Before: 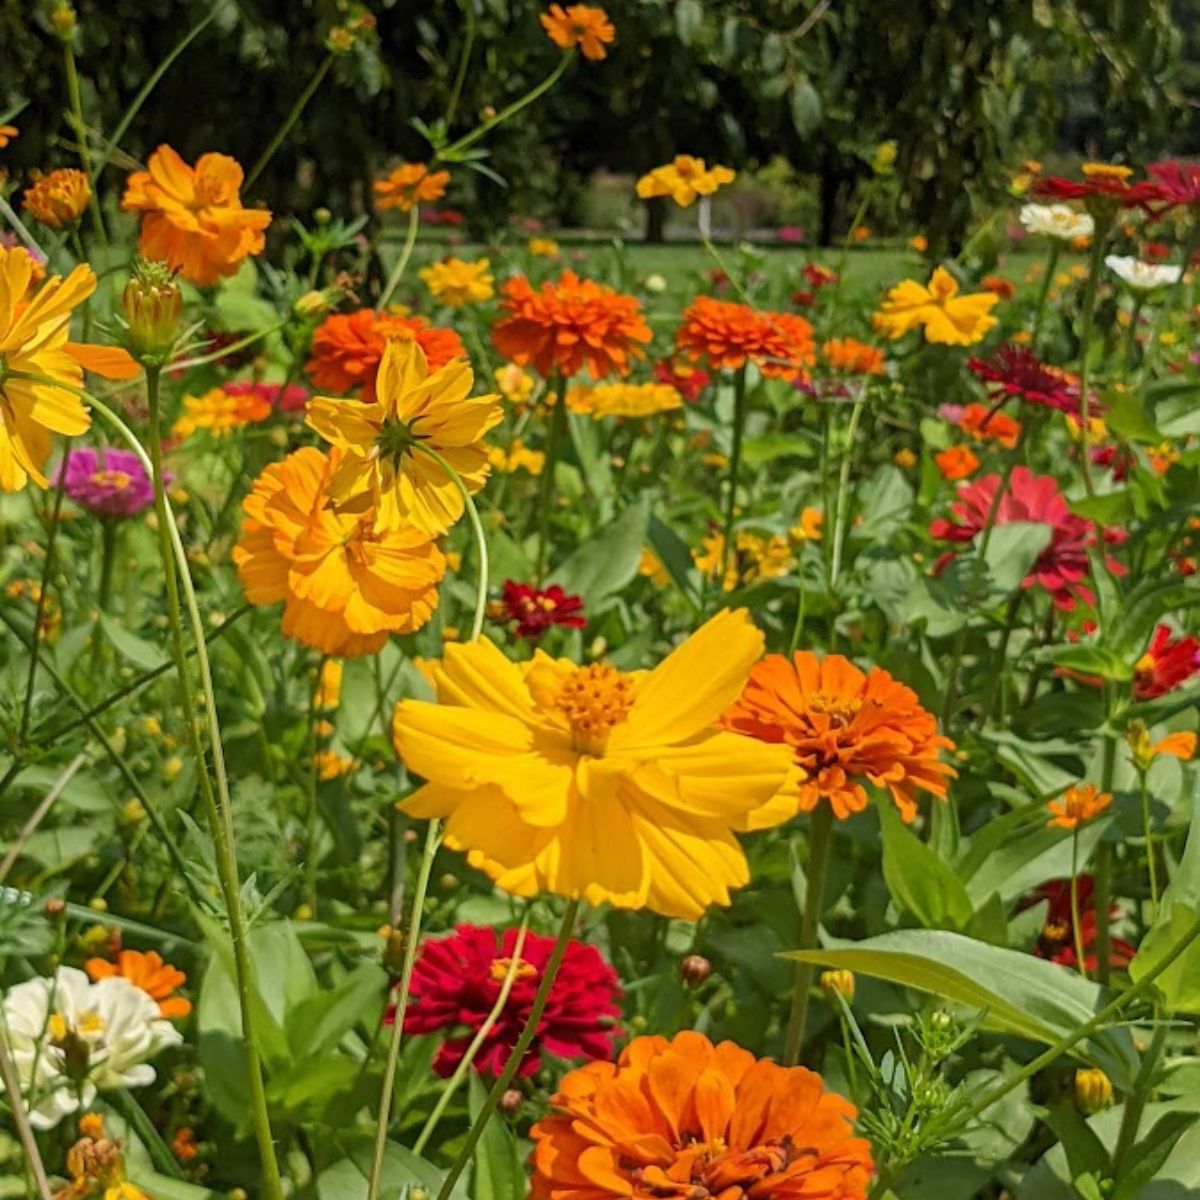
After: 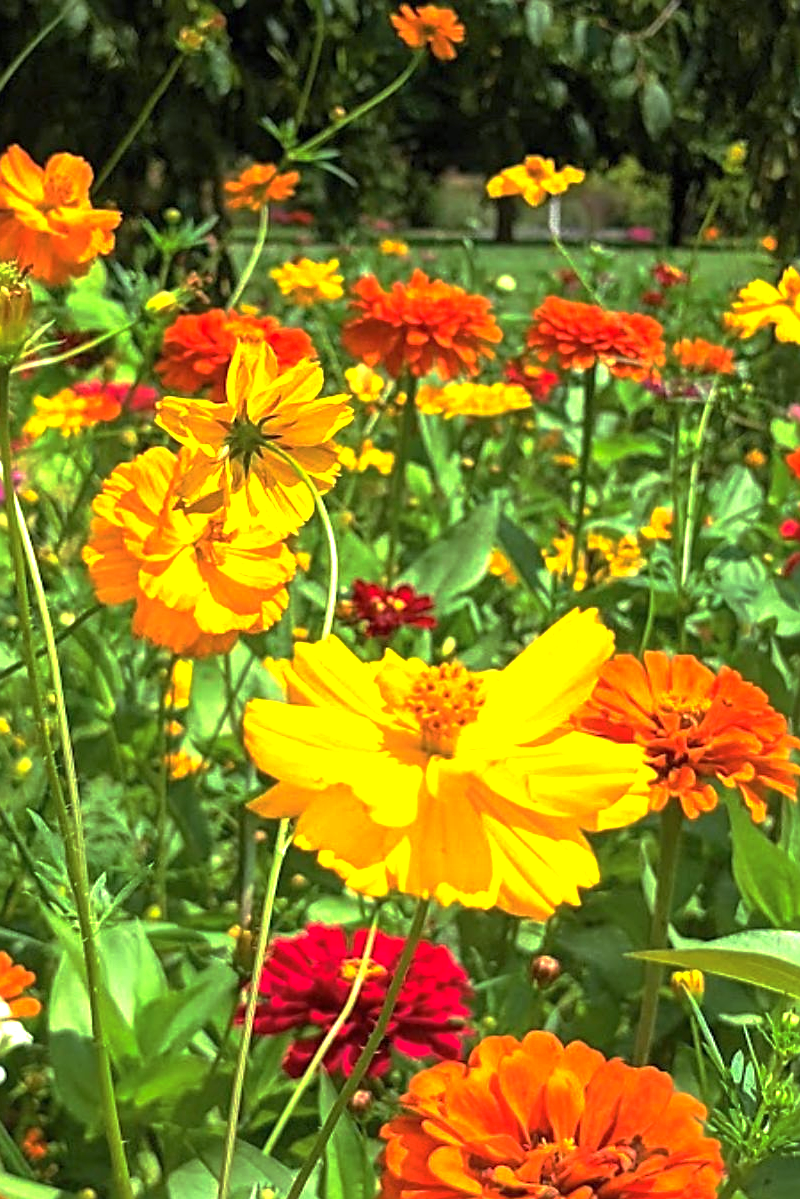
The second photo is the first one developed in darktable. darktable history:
color calibration: illuminant as shot in camera, x 0.359, y 0.363, temperature 4573.5 K
sharpen: on, module defaults
crop and rotate: left 12.545%, right 20.736%
base curve: curves: ch0 [(0, 0) (0.595, 0.418) (1, 1)], preserve colors none
exposure: black level correction 0, exposure 1.194 EV, compensate exposure bias true, compensate highlight preservation false
